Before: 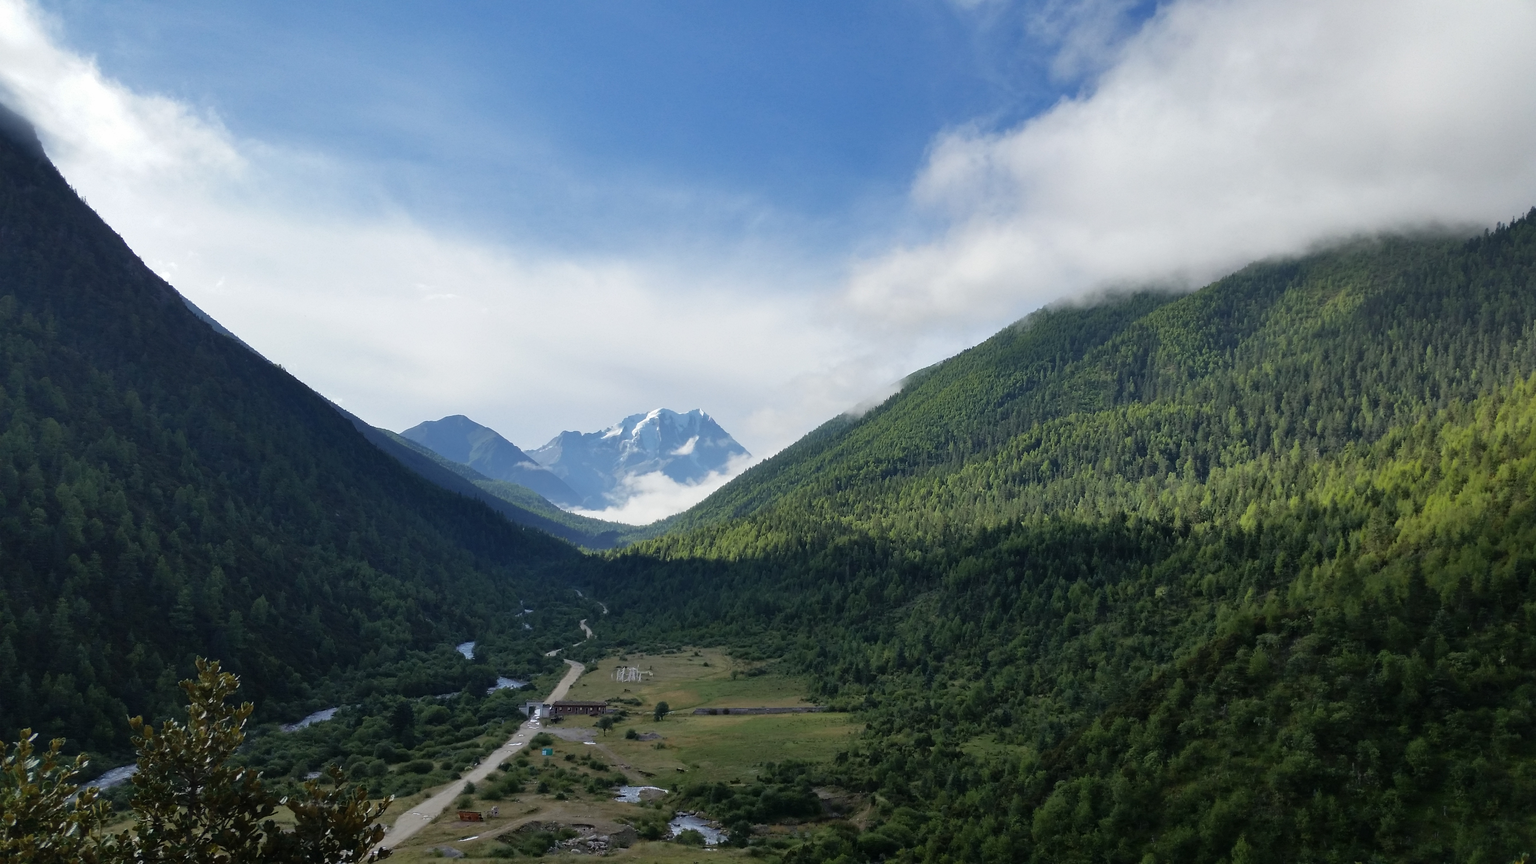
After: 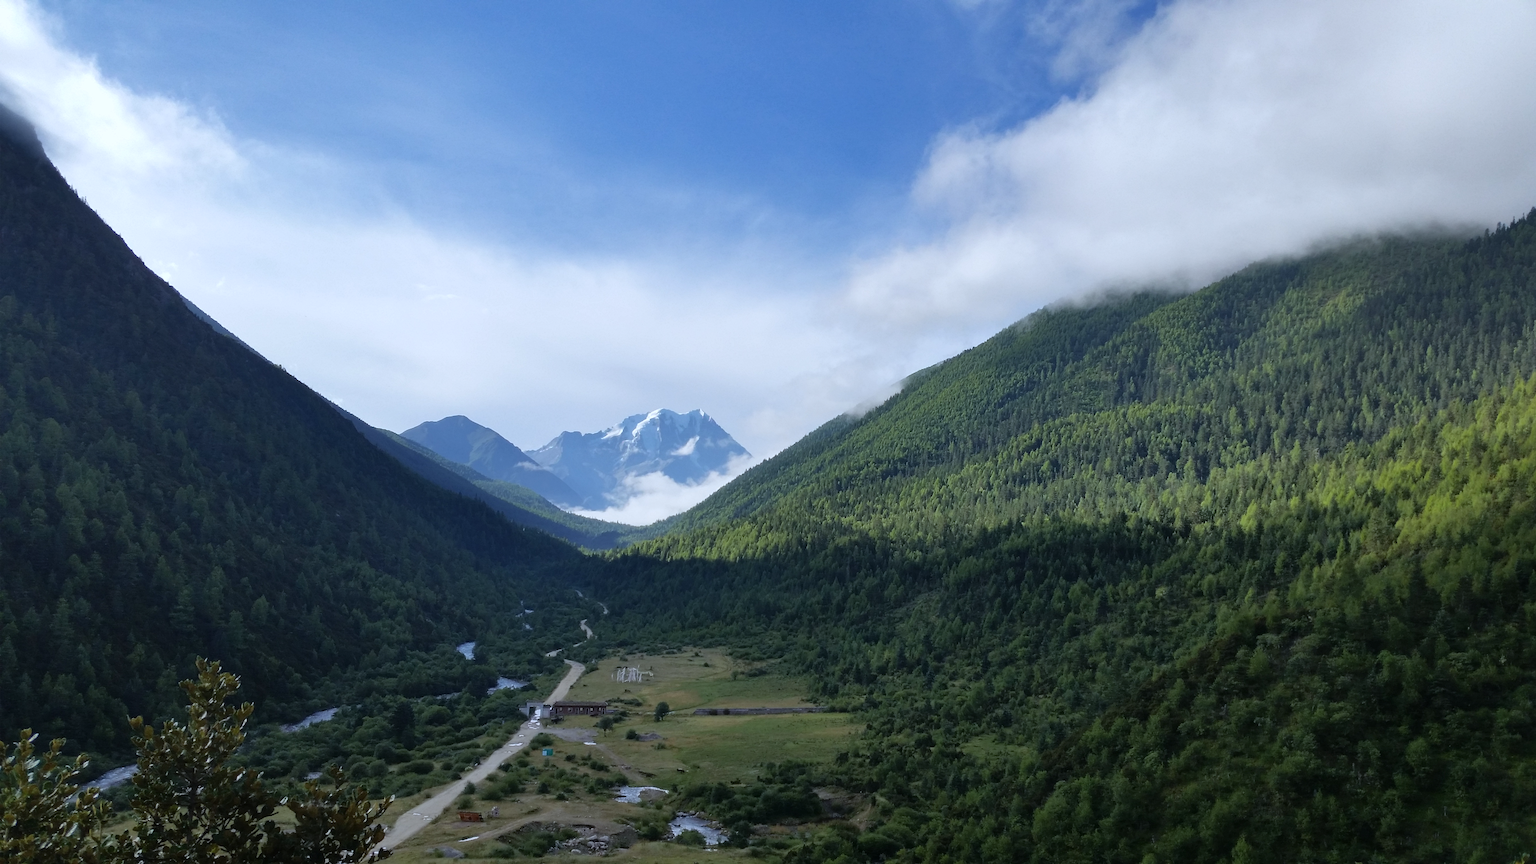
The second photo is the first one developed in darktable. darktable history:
white balance: red 0.954, blue 1.079
